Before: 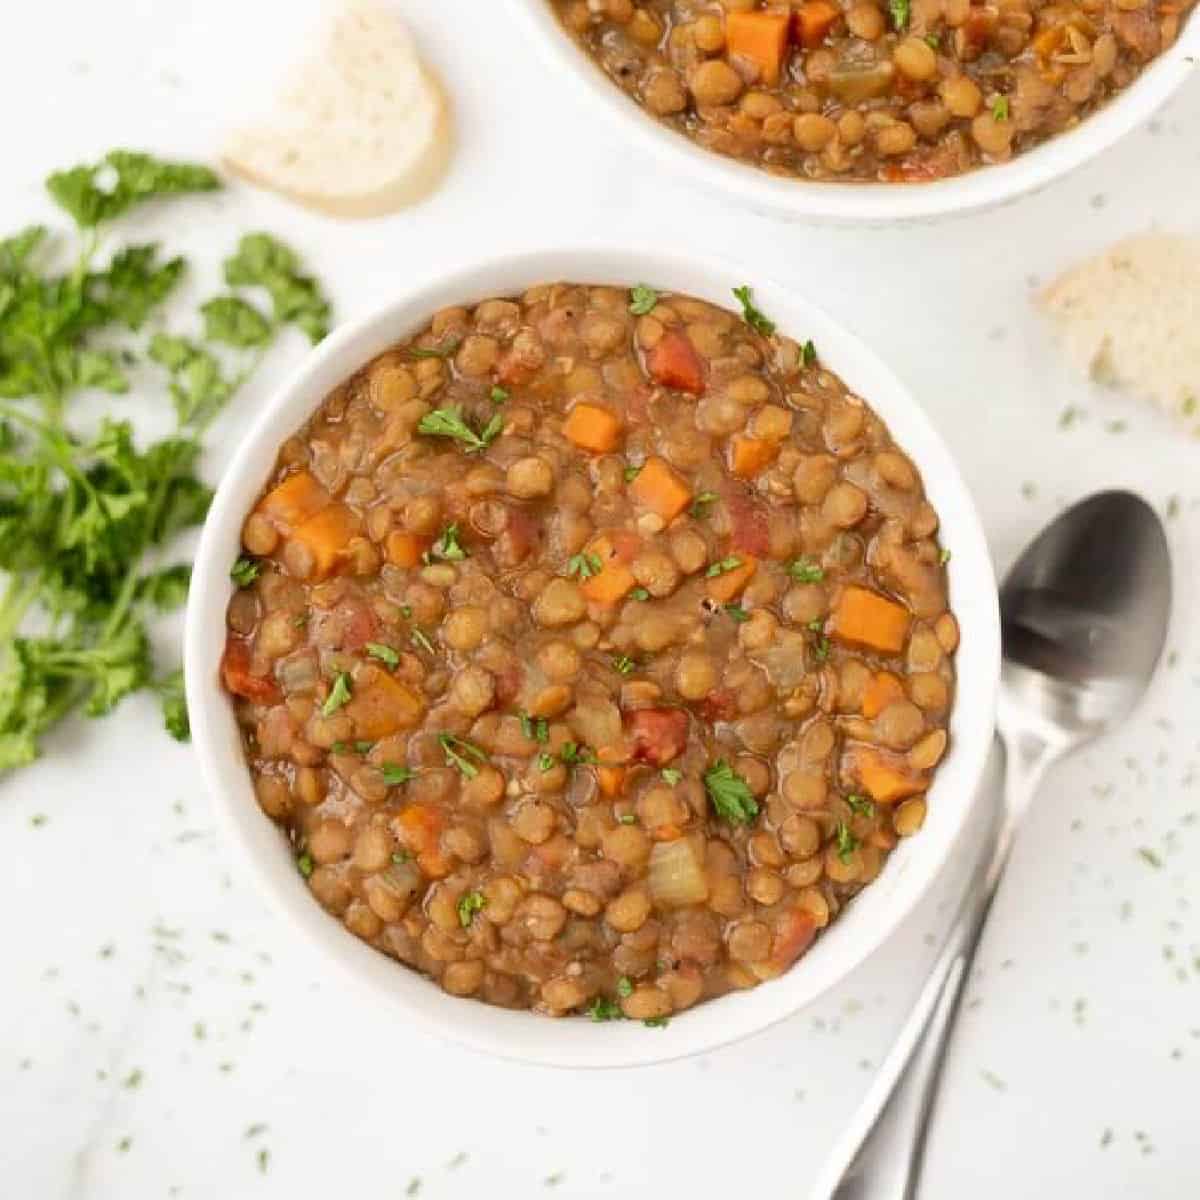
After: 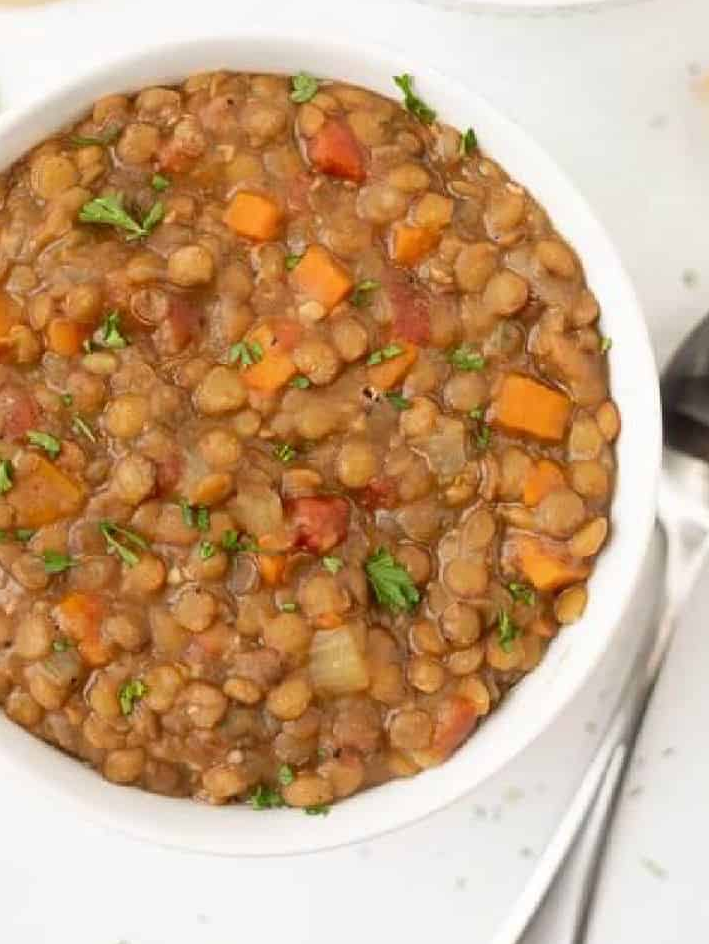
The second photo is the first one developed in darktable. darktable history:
tone equalizer: on, module defaults
crop and rotate: left 28.256%, top 17.734%, right 12.656%, bottom 3.573%
